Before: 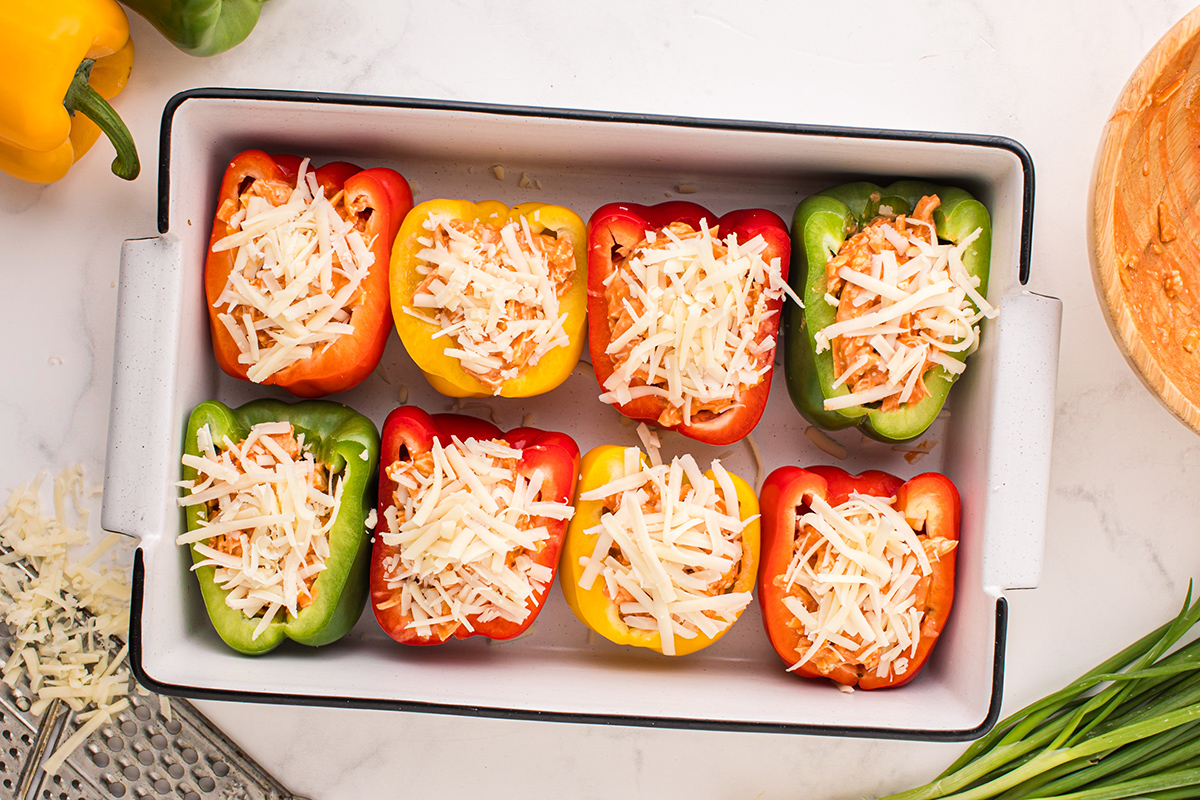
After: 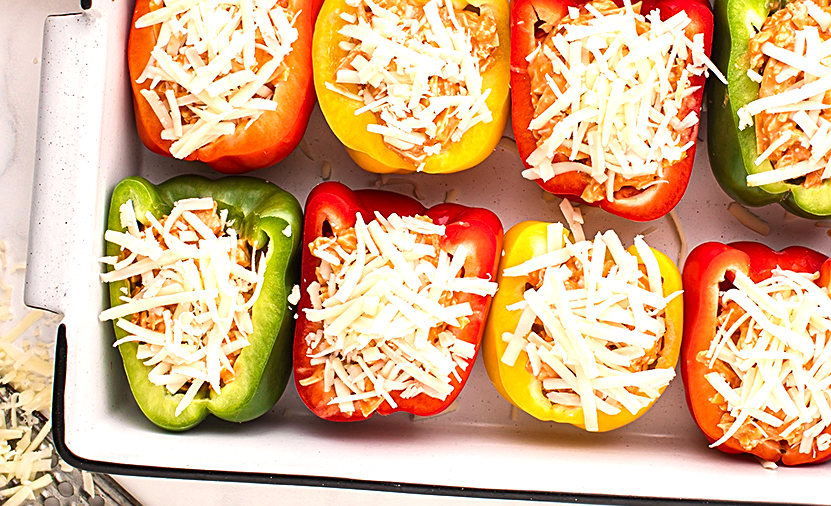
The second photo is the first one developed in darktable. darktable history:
sharpen: on, module defaults
crop: left 6.481%, top 28.064%, right 24.263%, bottom 8.582%
exposure: black level correction -0.002, exposure 0.539 EV, compensate highlight preservation false
contrast brightness saturation: brightness -0.088
